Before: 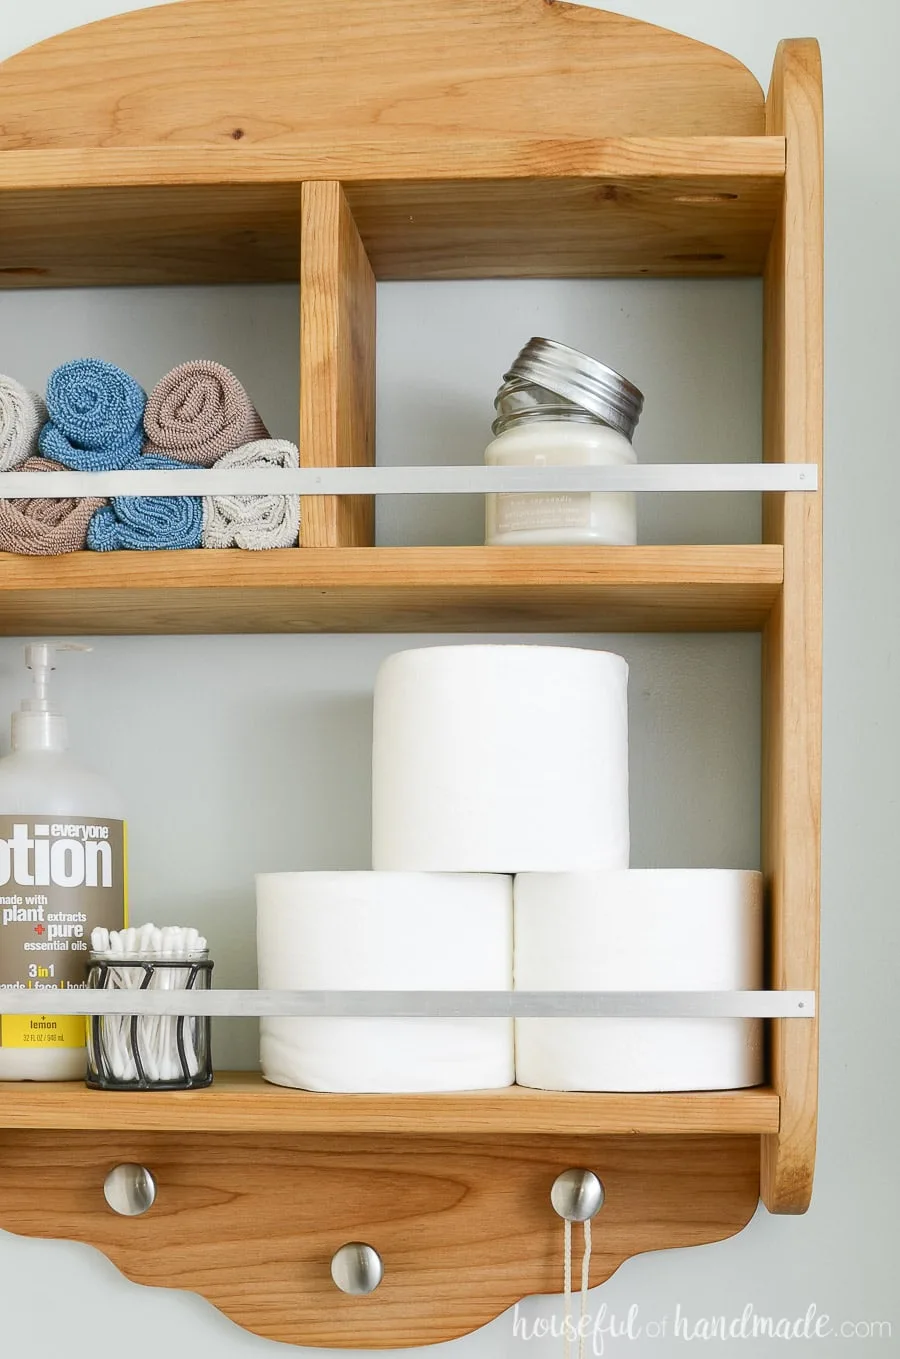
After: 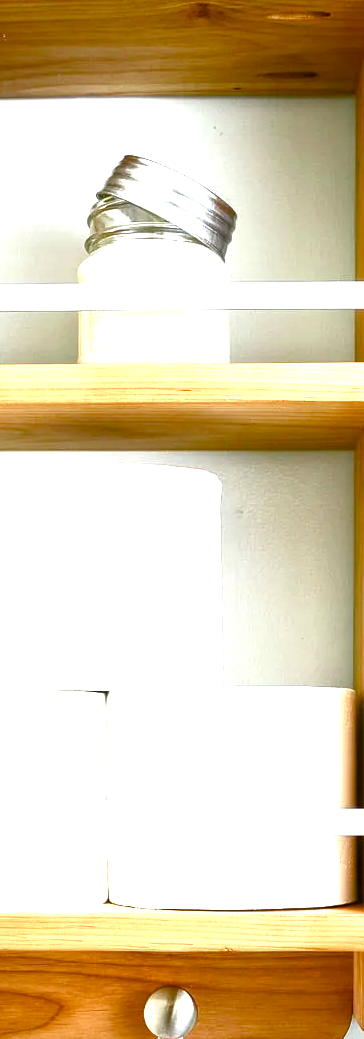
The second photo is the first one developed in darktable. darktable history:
exposure: black level correction 0.001, exposure 1.314 EV, compensate highlight preservation false
vignetting: brightness -0.984, saturation 0.49
tone curve: curves: ch0 [(0, 0) (0.641, 0.595) (1, 1)], color space Lab, independent channels, preserve colors none
color balance rgb: power › hue 329.66°, global offset › hue 169.21°, perceptual saturation grading › global saturation 20%, perceptual saturation grading › highlights -50.092%, perceptual saturation grading › shadows 31.016%, perceptual brilliance grading › global brilliance 3.806%, global vibrance 44.335%
crop: left 45.308%, top 13.411%, right 14.214%, bottom 10.114%
